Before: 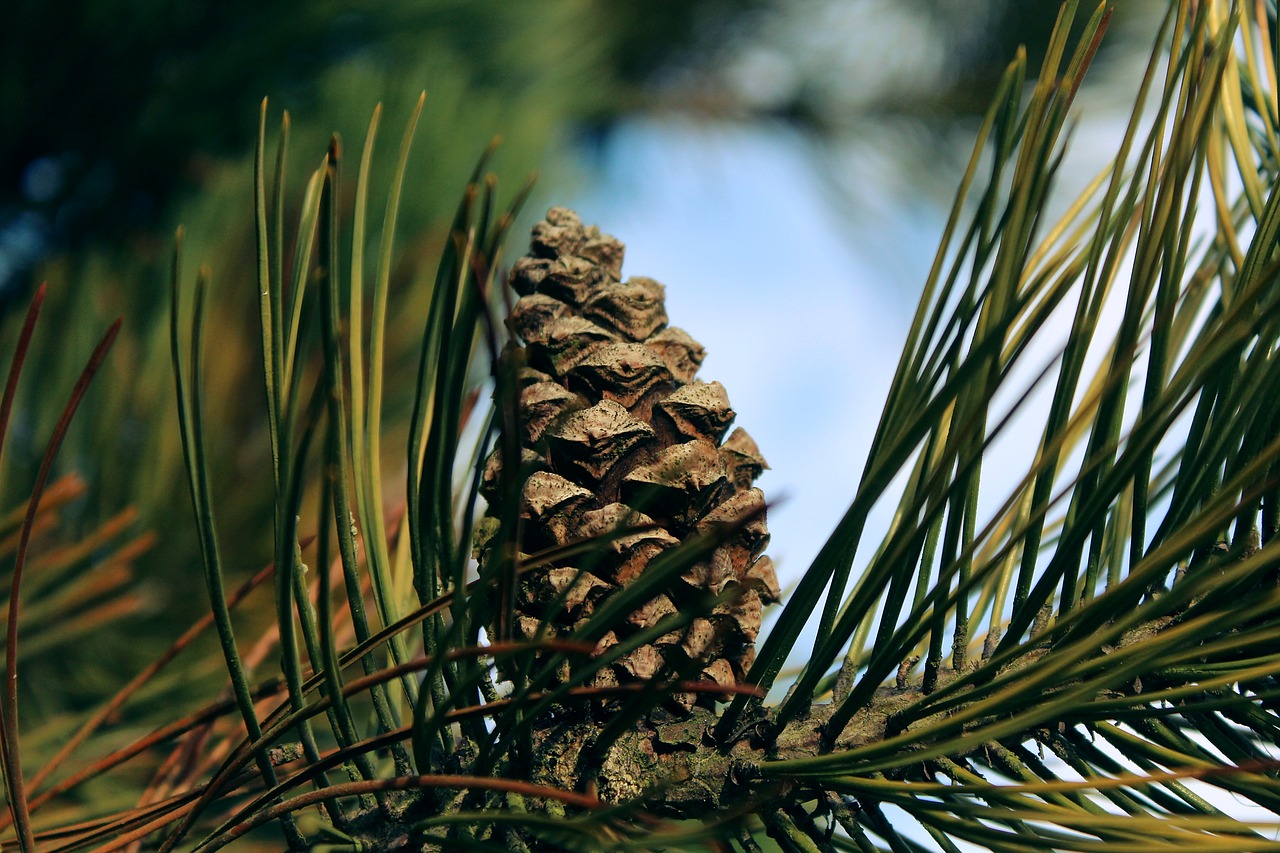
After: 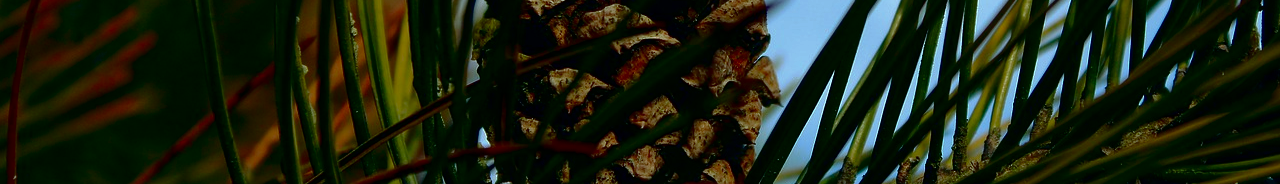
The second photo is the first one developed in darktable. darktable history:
color balance rgb: perceptual saturation grading › global saturation 18.093%, perceptual brilliance grading › global brilliance 2.782%, perceptual brilliance grading › highlights -3.492%, perceptual brilliance grading › shadows 3.763%, global vibrance -23.714%
crop and rotate: top 58.718%, bottom 19.704%
contrast brightness saturation: contrast 0.094, brightness -0.581, saturation 0.167
color correction: highlights a* -10.34, highlights b* -10.27
shadows and highlights: shadows 25.83, highlights -25.68
exposure: black level correction 0, compensate highlight preservation false
base curve: curves: ch0 [(0, 0) (0.235, 0.266) (0.503, 0.496) (0.786, 0.72) (1, 1)], preserve colors none
